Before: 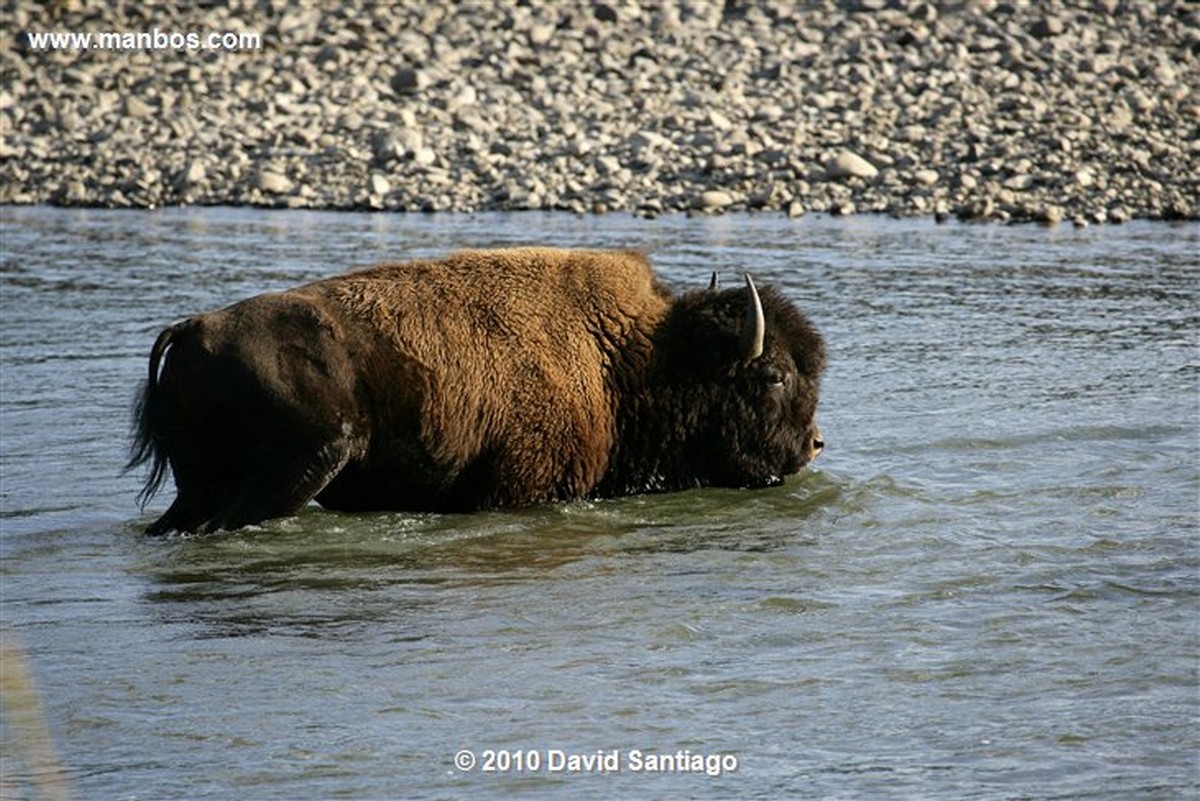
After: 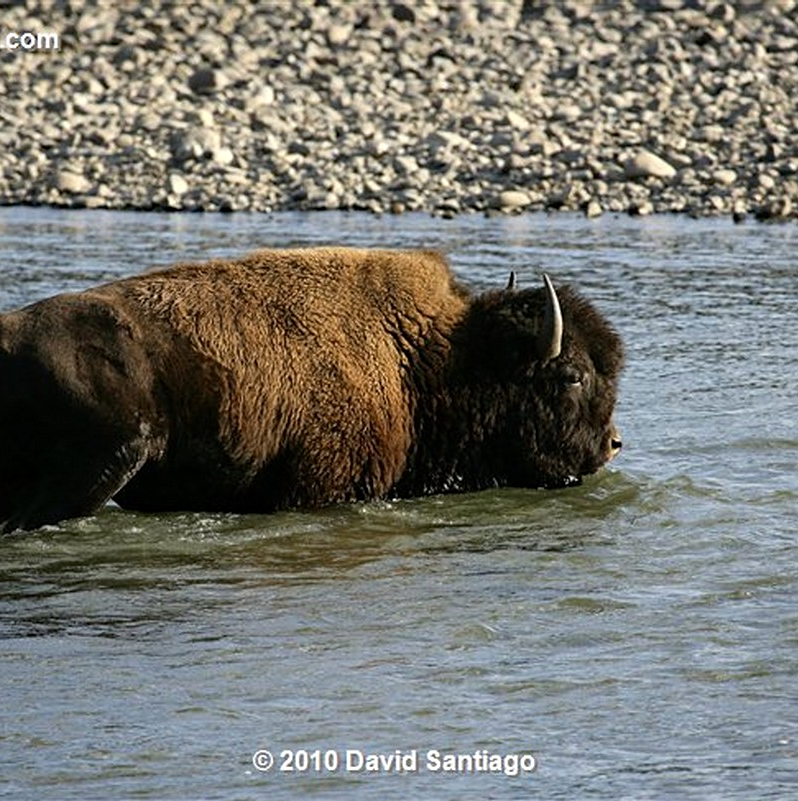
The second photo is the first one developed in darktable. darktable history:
haze removal: strength 0.12, distance 0.25, compatibility mode true, adaptive false
sharpen: amount 0.2
crop: left 16.899%, right 16.556%
